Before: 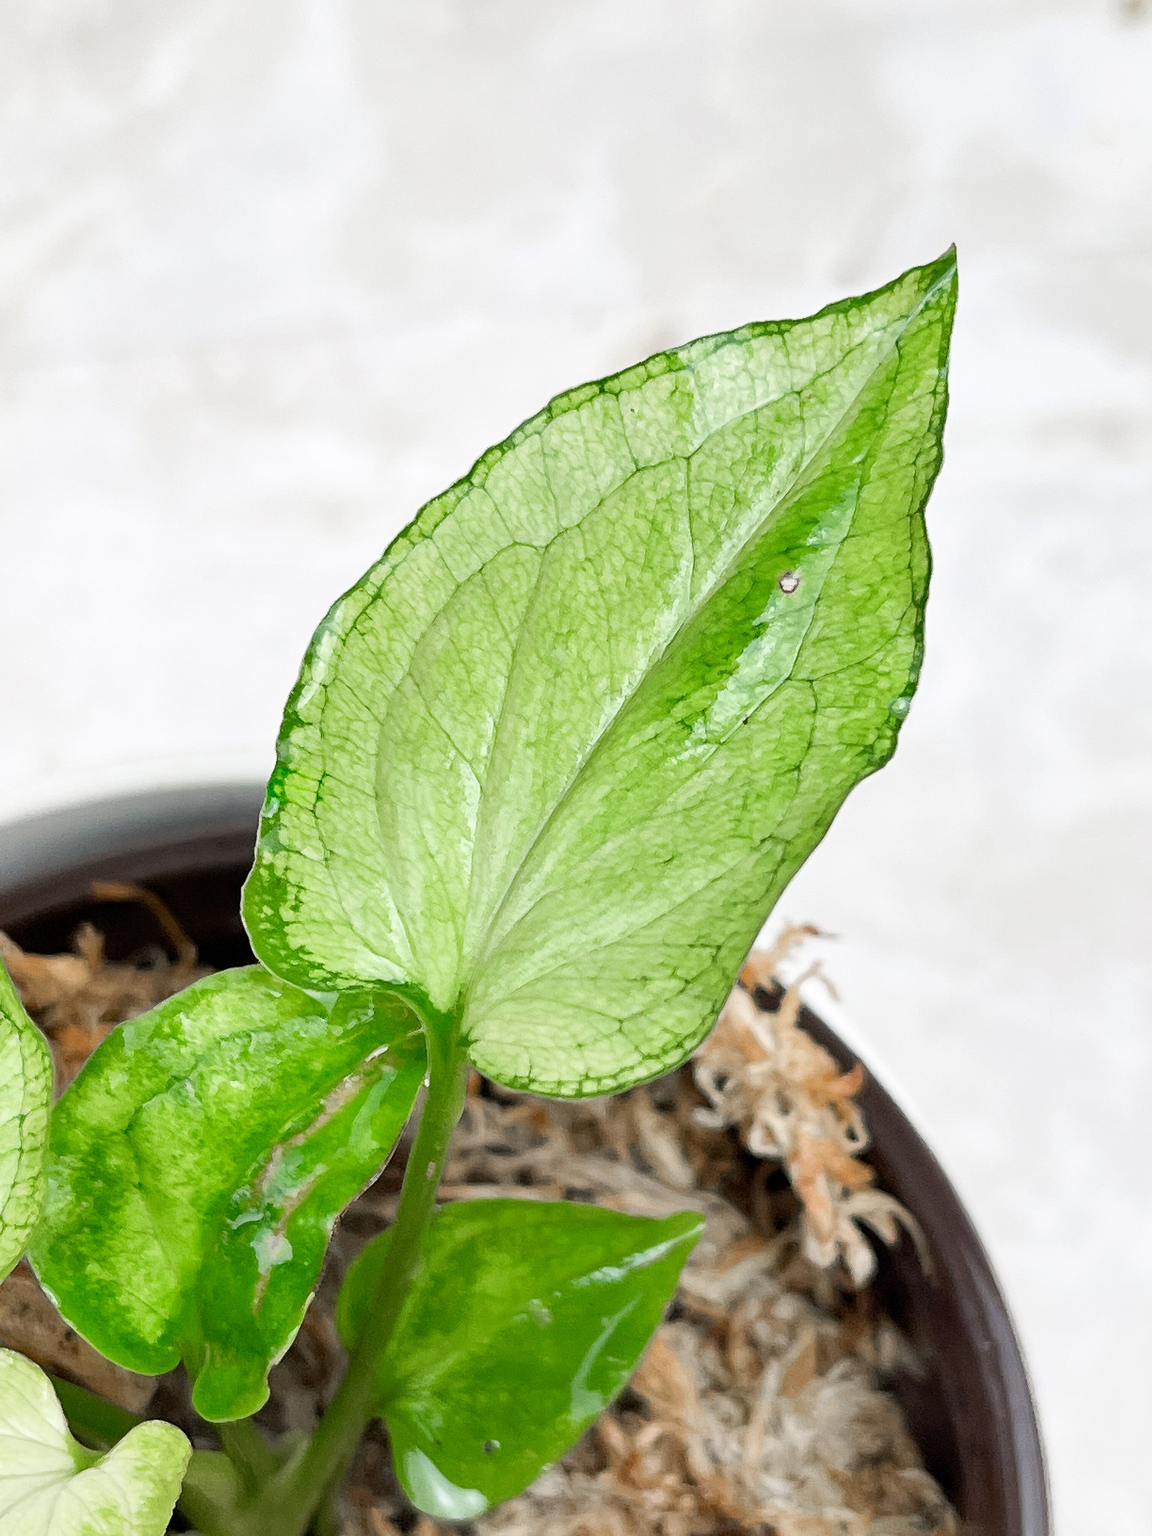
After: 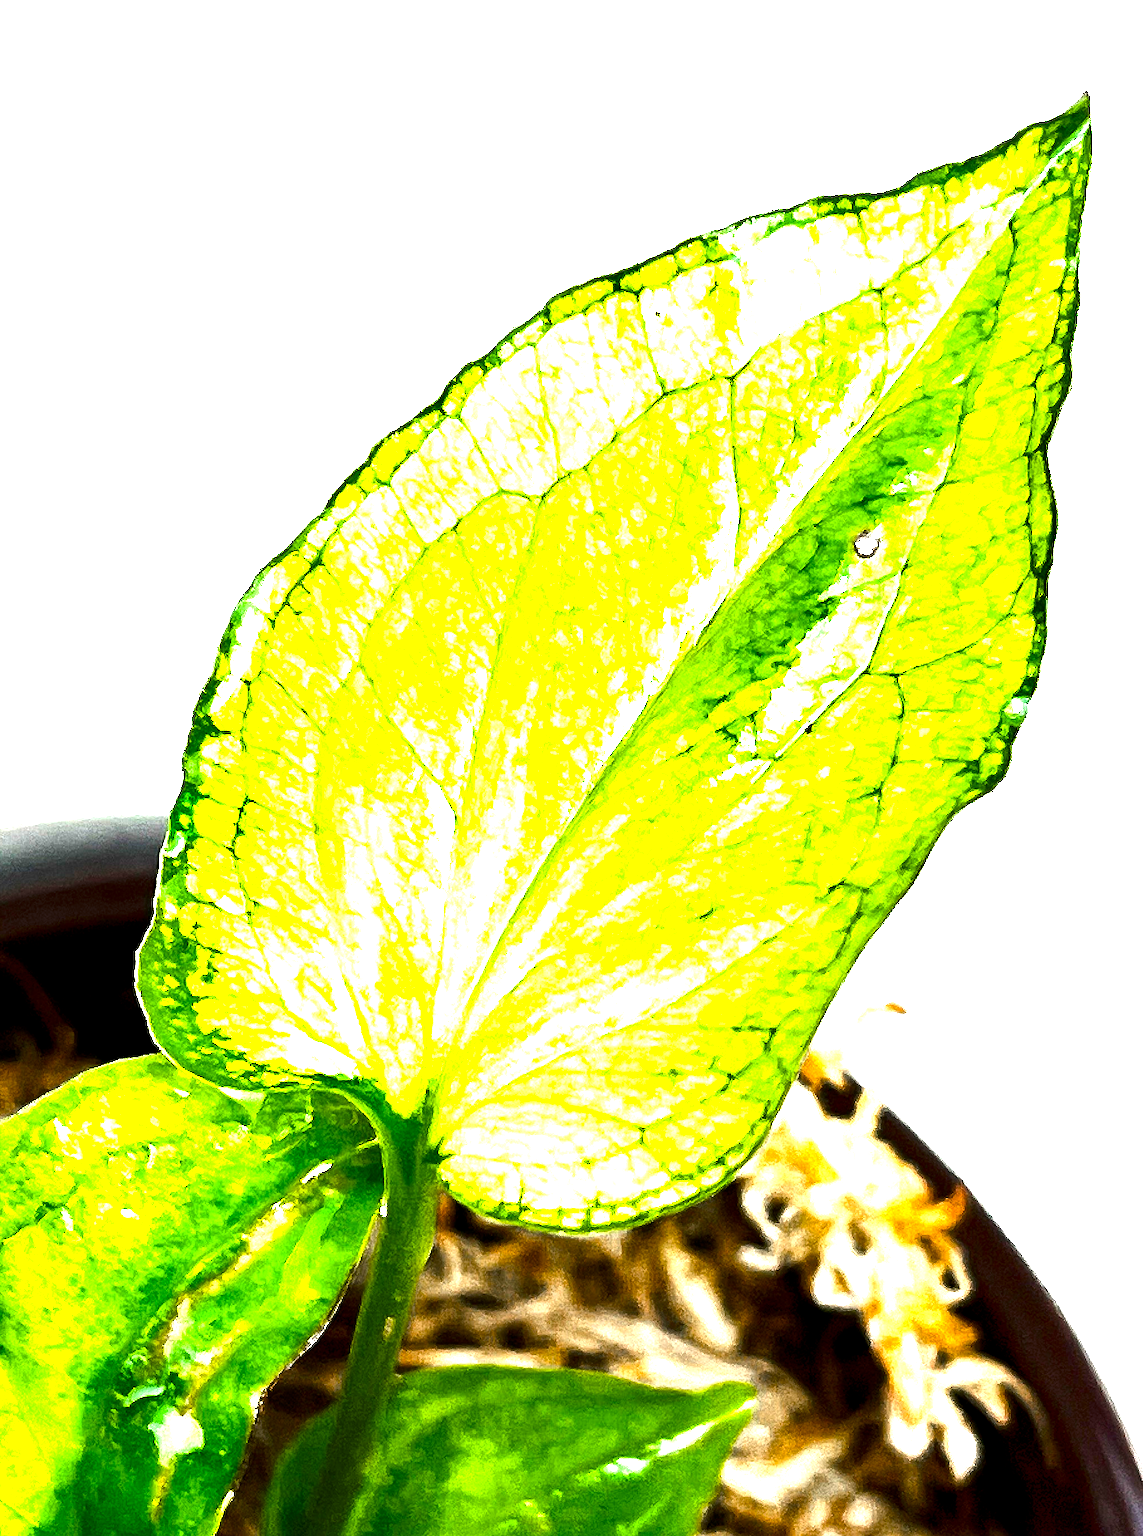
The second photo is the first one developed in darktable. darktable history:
tone curve: curves: ch0 [(0, 0) (0.153, 0.056) (1, 1)], color space Lab, independent channels, preserve colors none
crop and rotate: left 12.152%, top 11.402%, right 13.47%, bottom 13.657%
color balance rgb: global offset › luminance -0.496%, linear chroma grading › global chroma 25.571%, perceptual saturation grading › global saturation 56.104%, perceptual saturation grading › highlights -50.366%, perceptual saturation grading › mid-tones 40.456%, perceptual saturation grading › shadows 30.756%, perceptual brilliance grading › highlights 74.271%, perceptual brilliance grading › shadows -29.325%, global vibrance 20%
